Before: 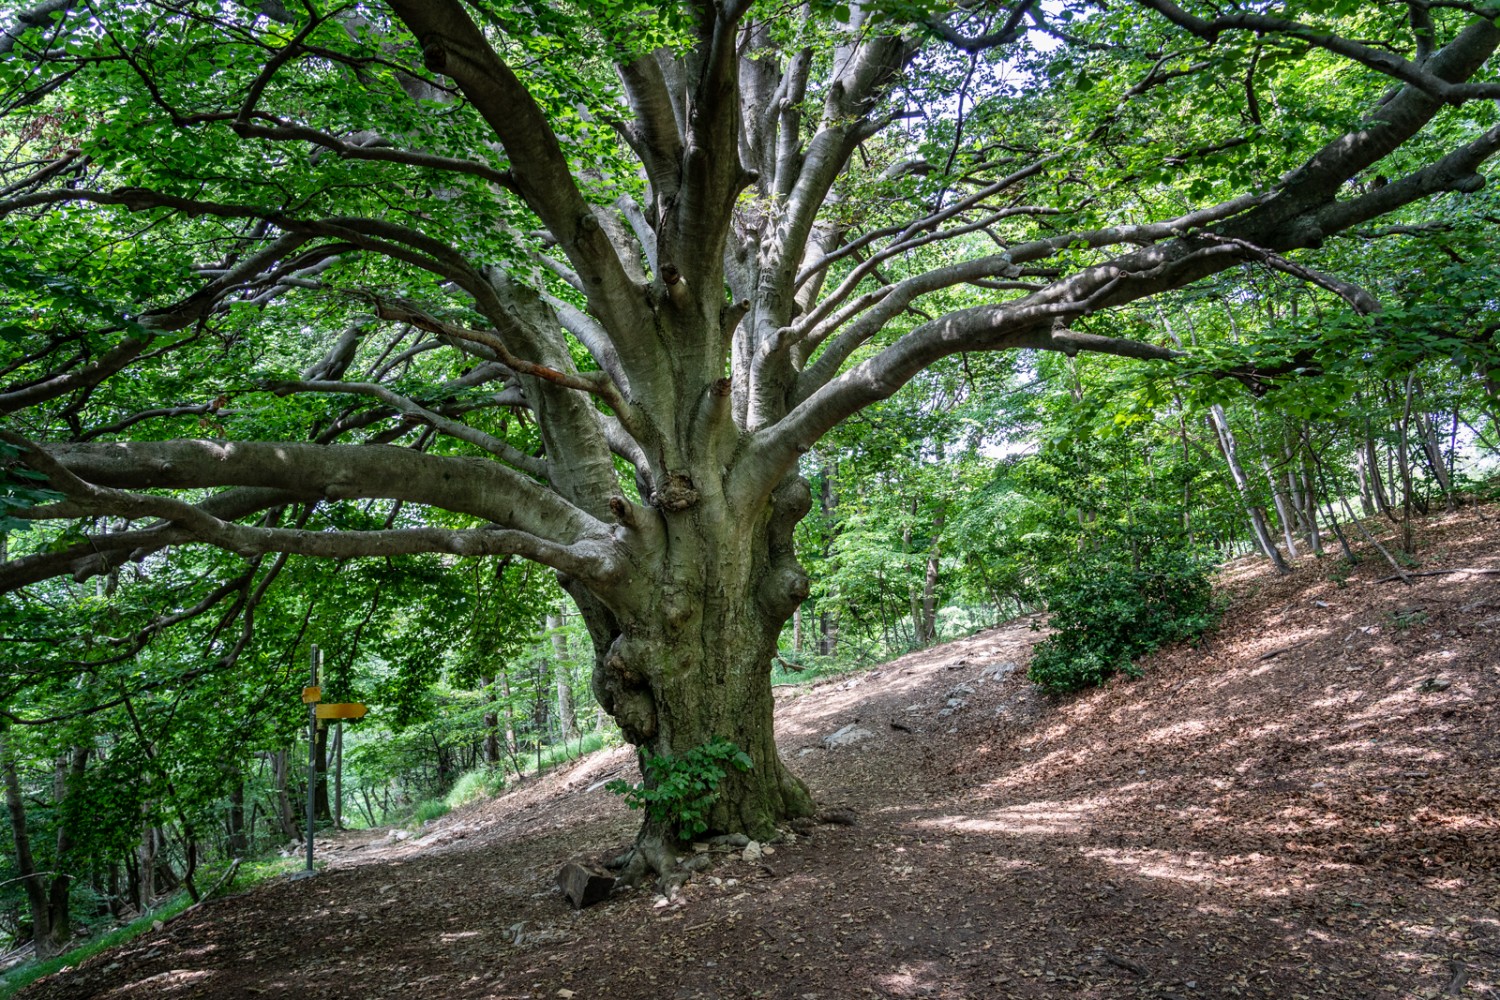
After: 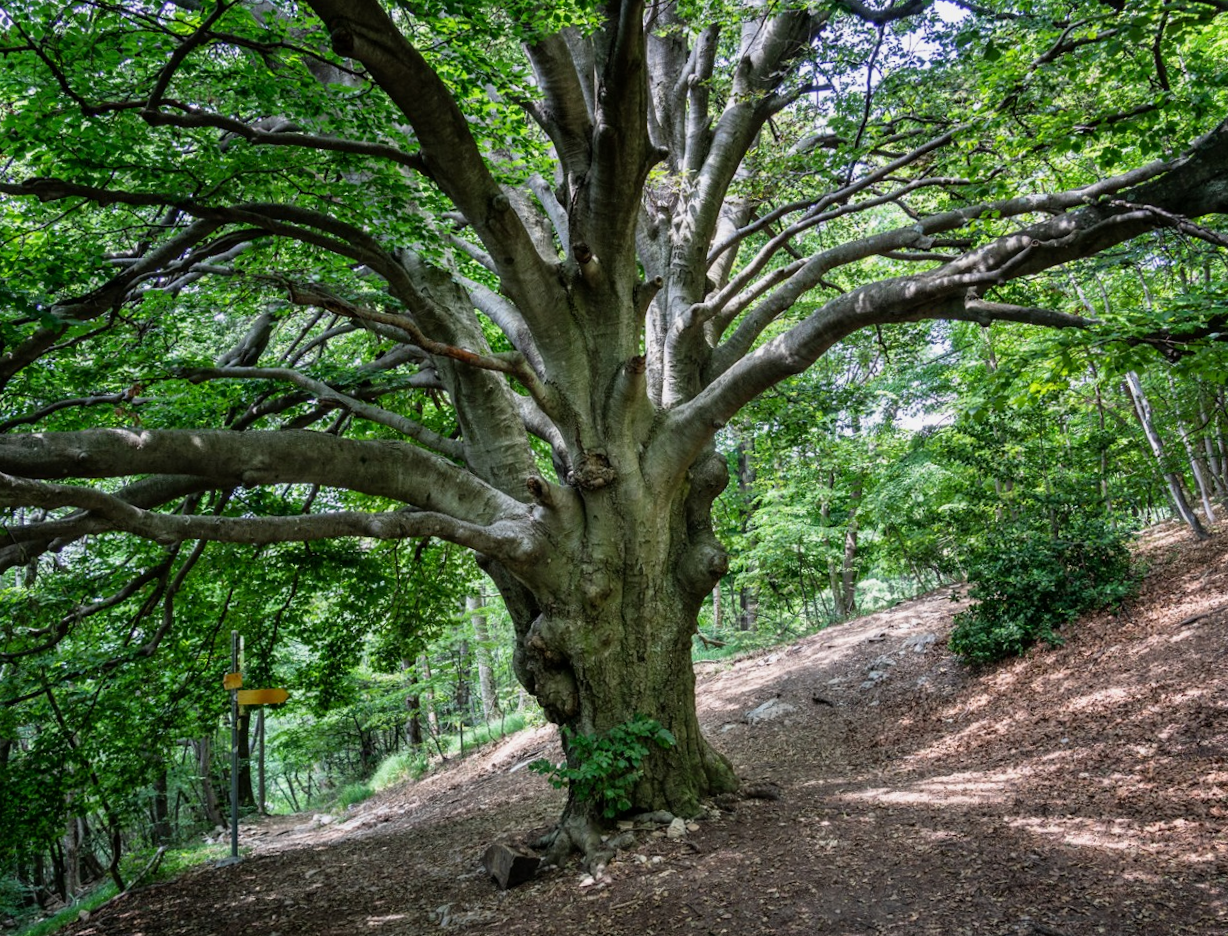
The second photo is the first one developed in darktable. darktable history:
crop and rotate: angle 1.24°, left 4.135%, top 0.855%, right 11.3%, bottom 2.47%
filmic rgb: black relative exposure -16 EV, white relative exposure 2.91 EV, threshold 3.01 EV, hardness 9.99, enable highlight reconstruction true
